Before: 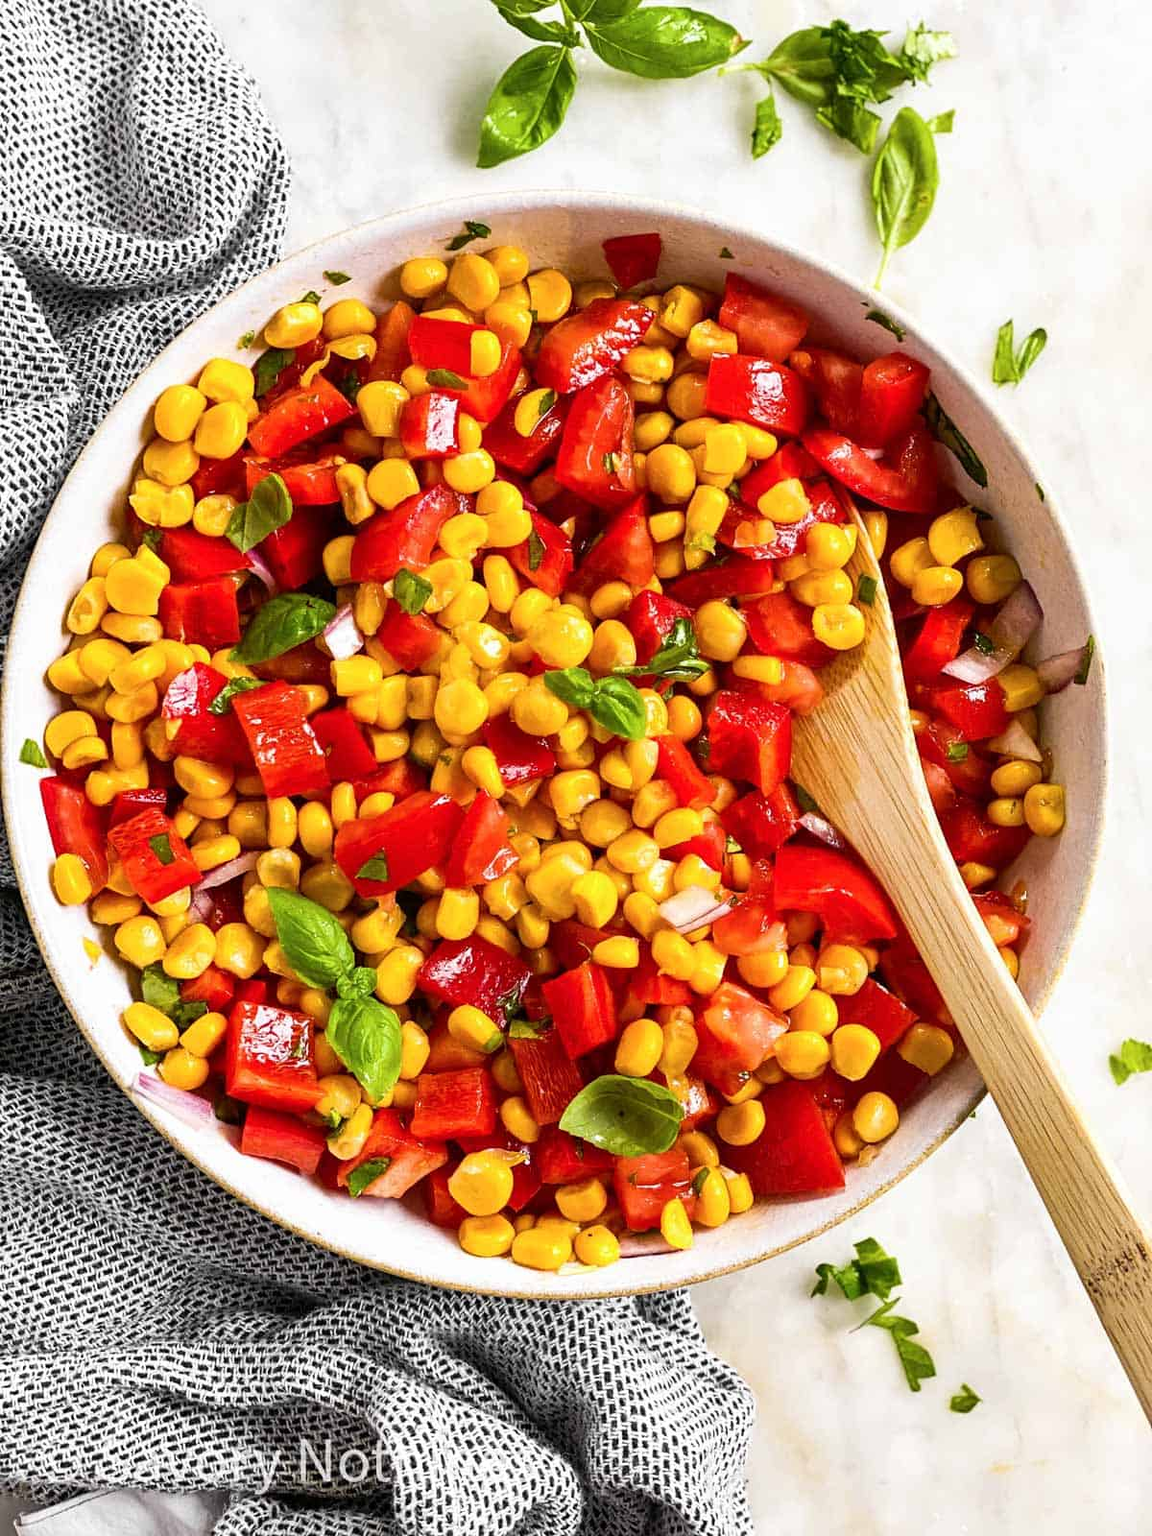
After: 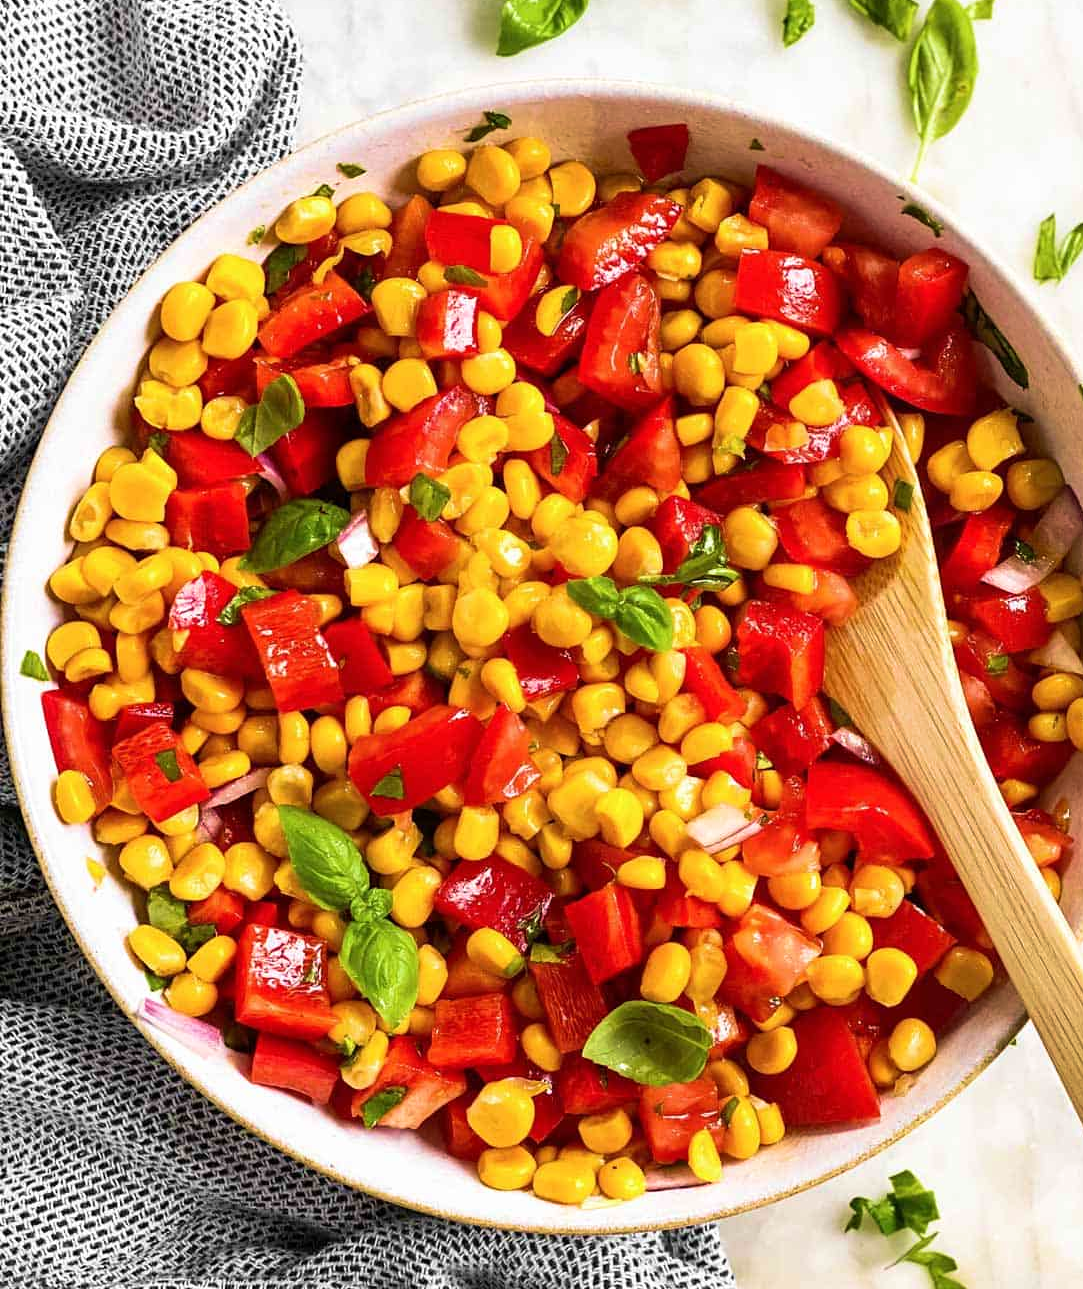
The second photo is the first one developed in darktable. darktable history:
velvia: strength 45%
crop: top 7.49%, right 9.717%, bottom 11.943%
